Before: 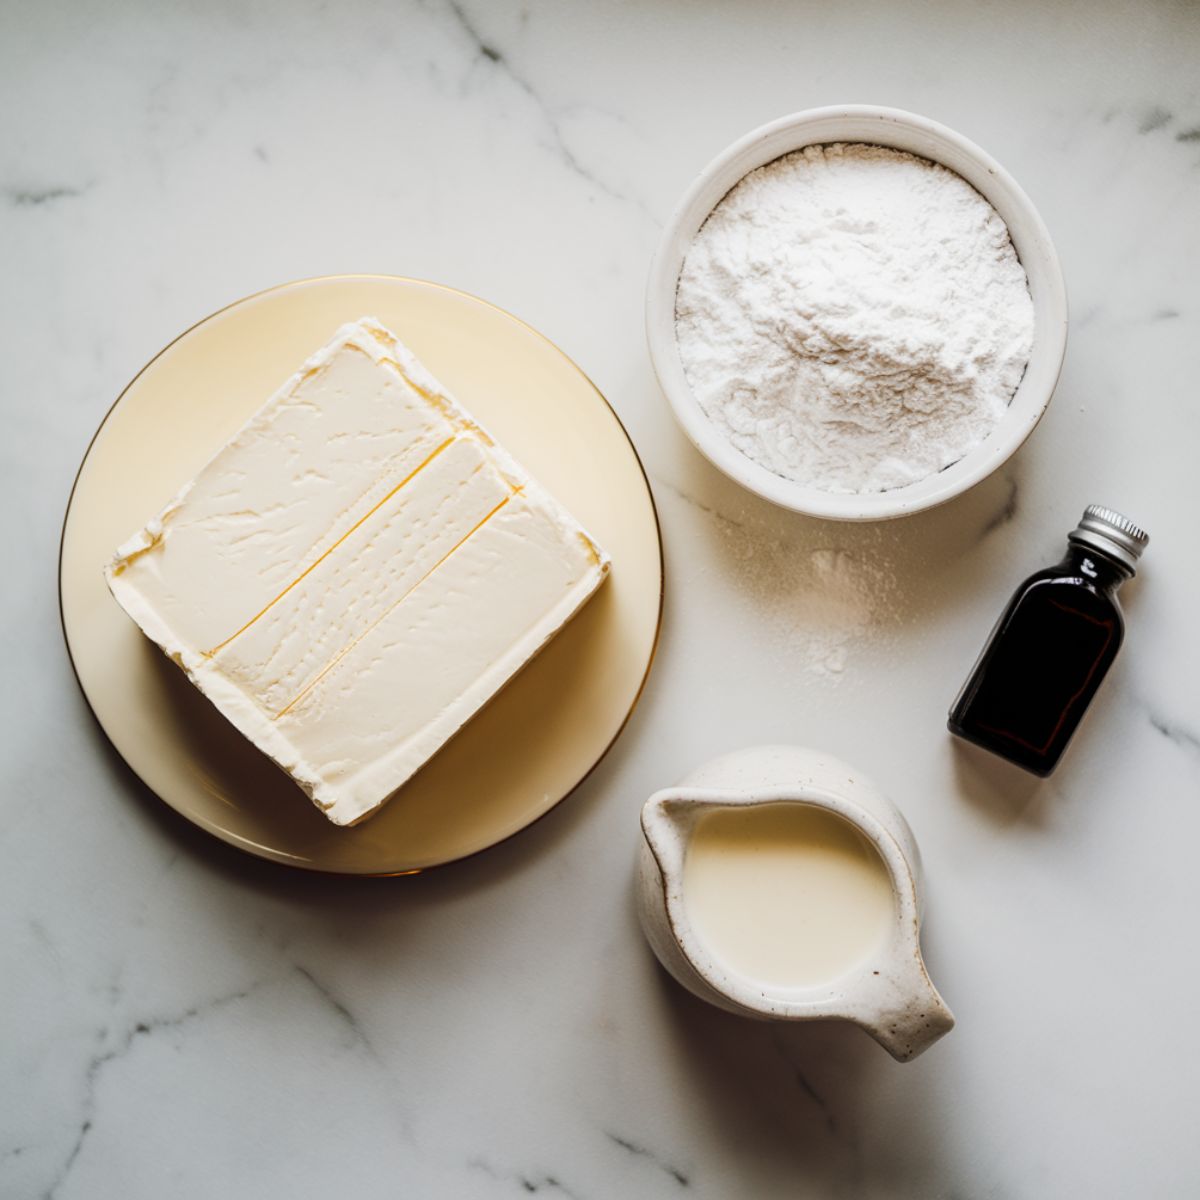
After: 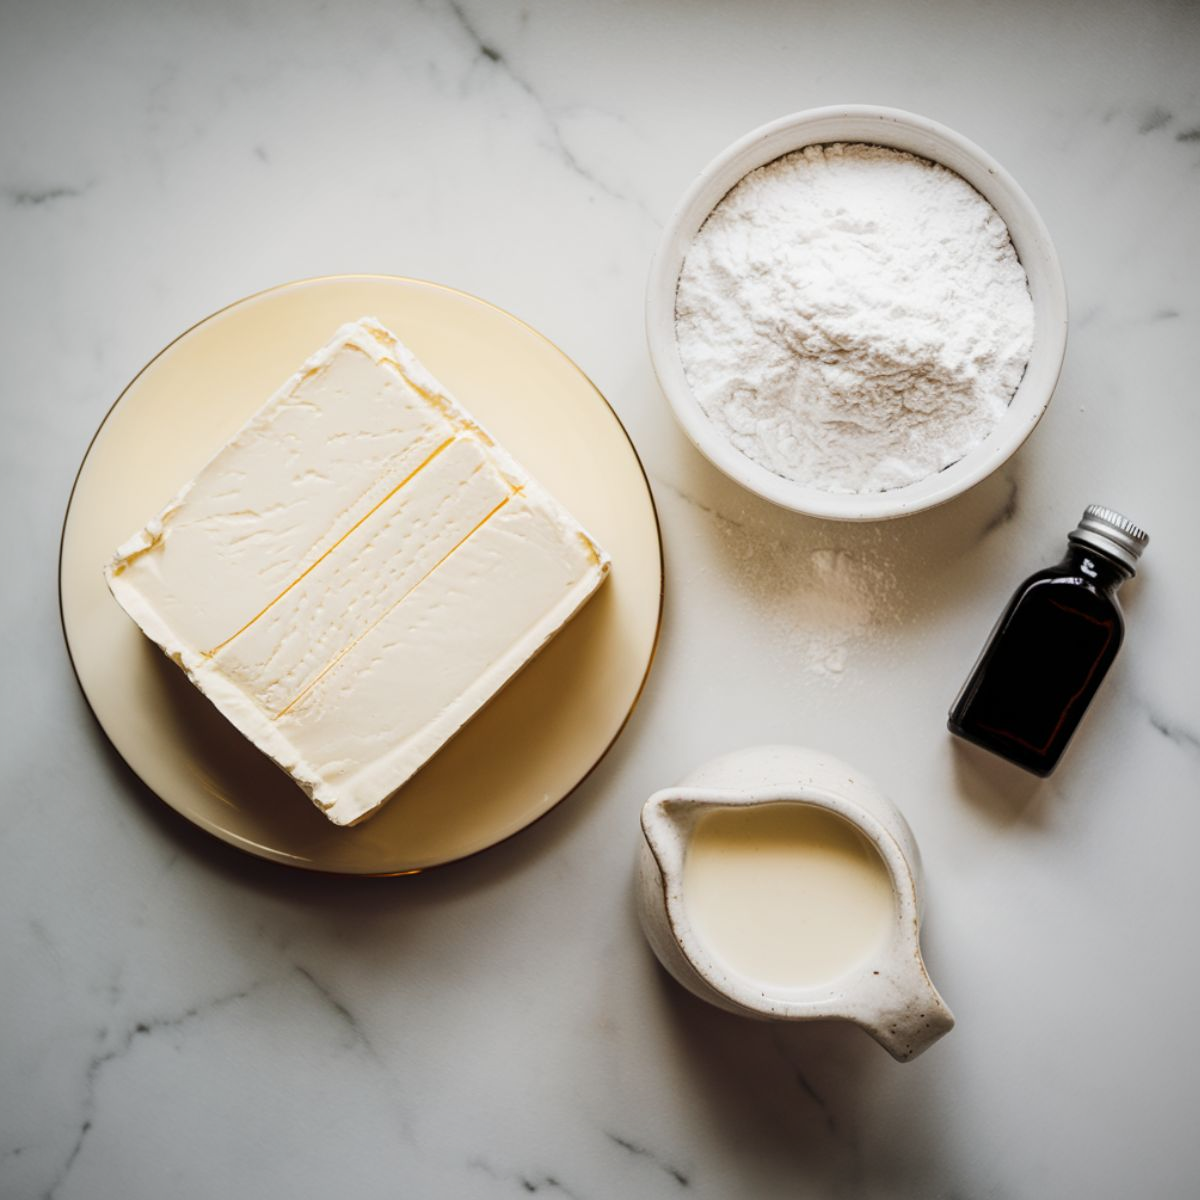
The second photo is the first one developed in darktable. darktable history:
vignetting: fall-off radius 60.92%
tone equalizer: on, module defaults
